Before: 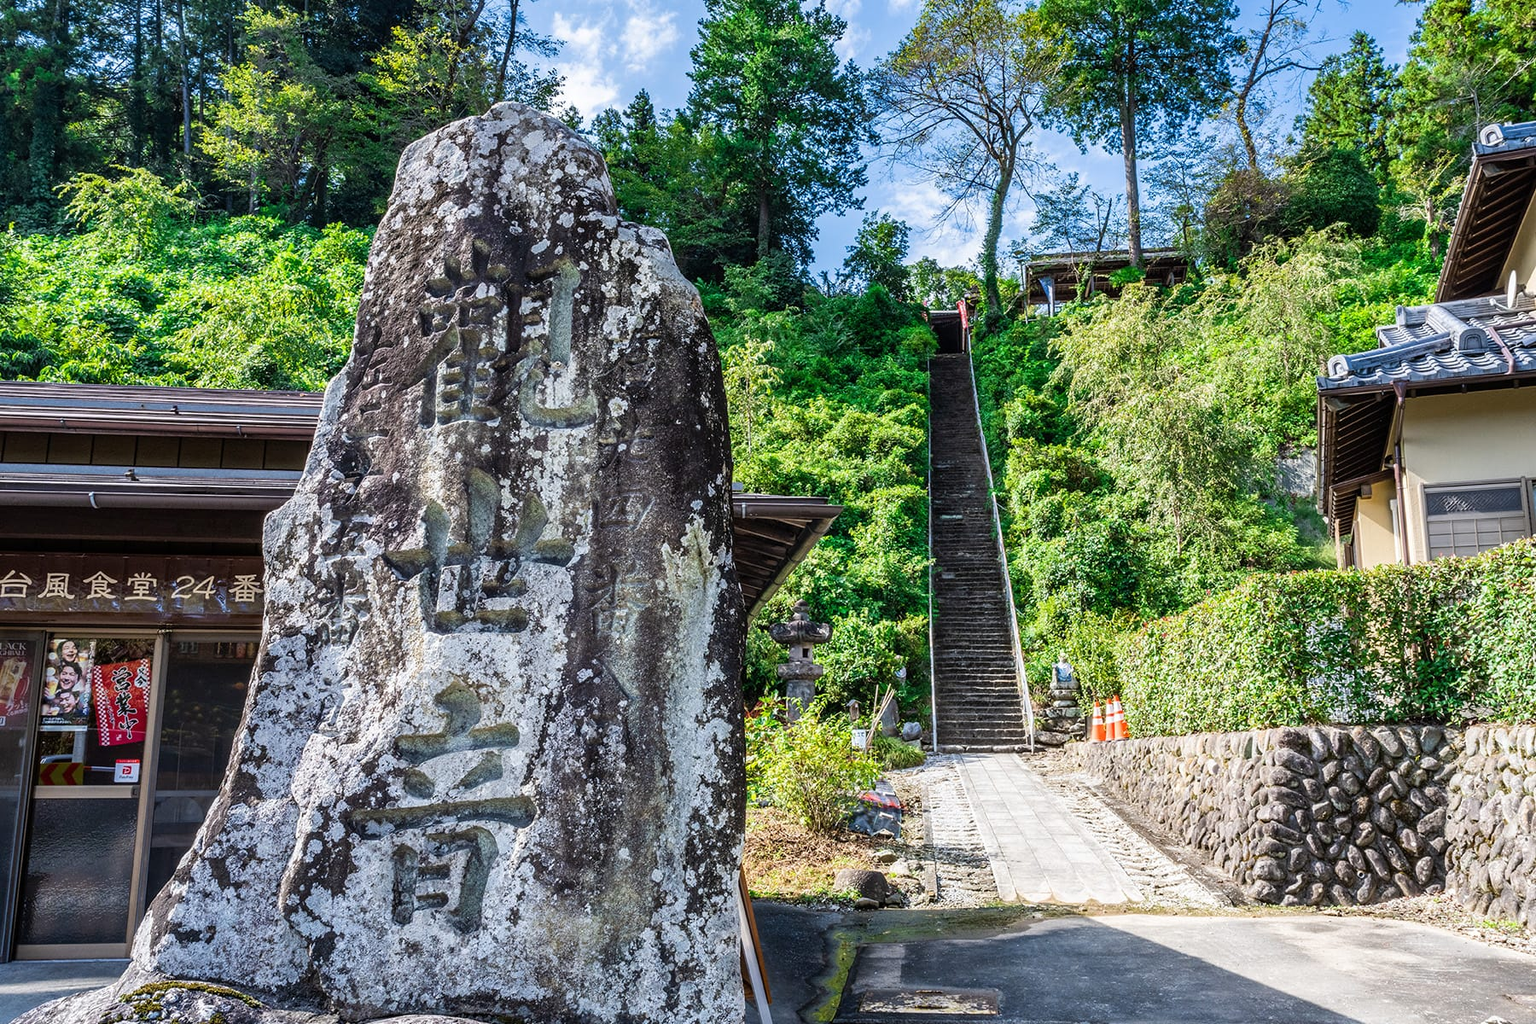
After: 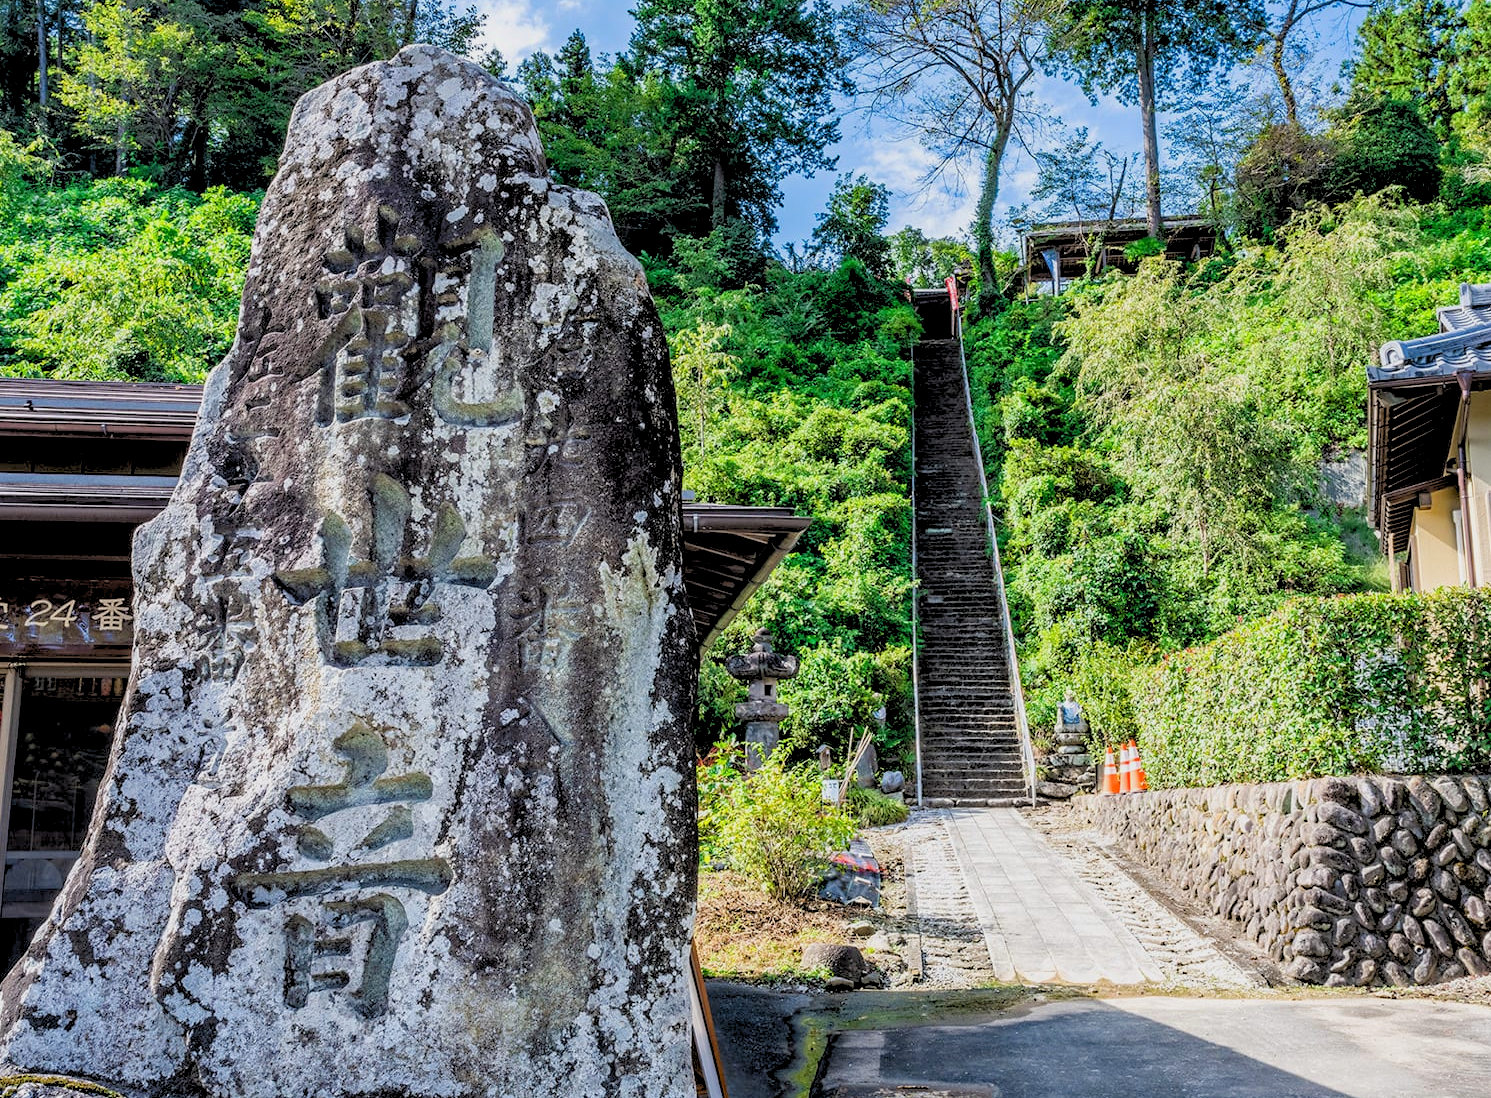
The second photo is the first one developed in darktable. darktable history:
haze removal: compatibility mode true, adaptive false
crop: left 9.807%, top 6.259%, right 7.334%, bottom 2.177%
rgb levels: preserve colors sum RGB, levels [[0.038, 0.433, 0.934], [0, 0.5, 1], [0, 0.5, 1]]
